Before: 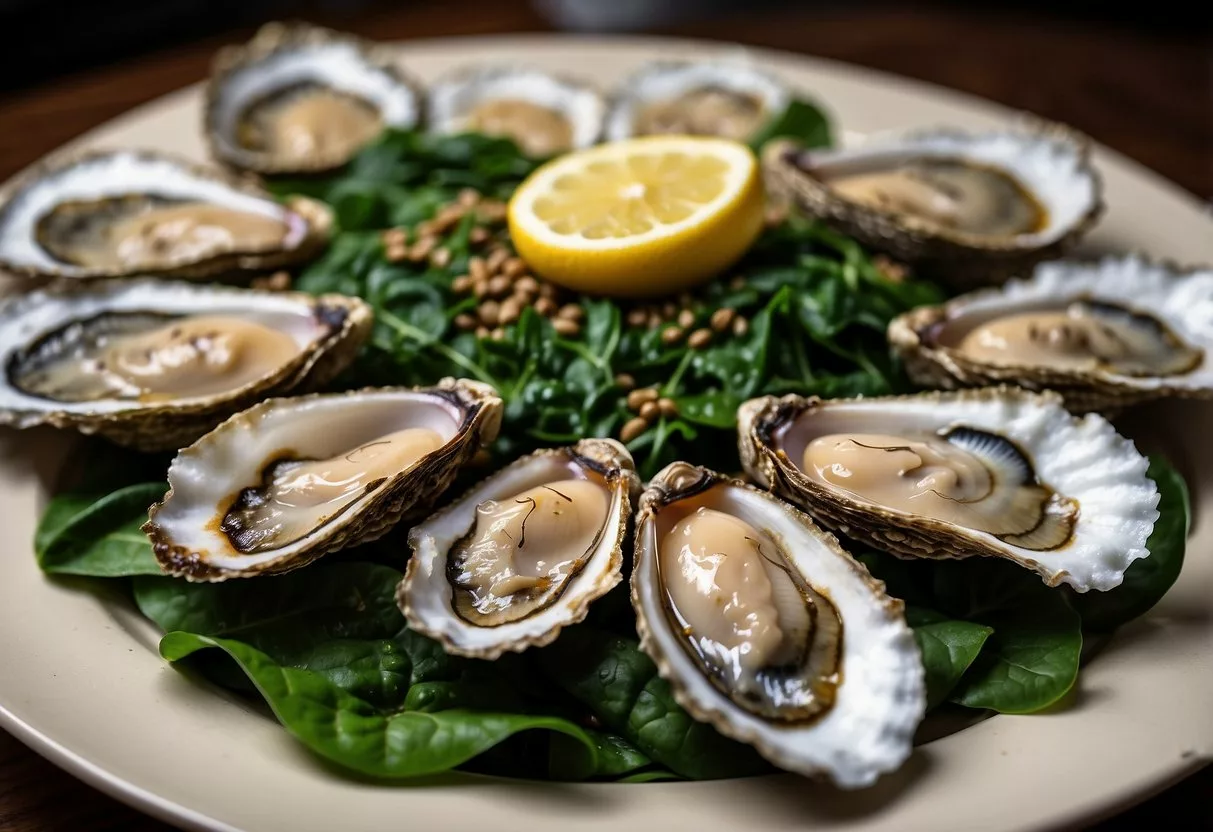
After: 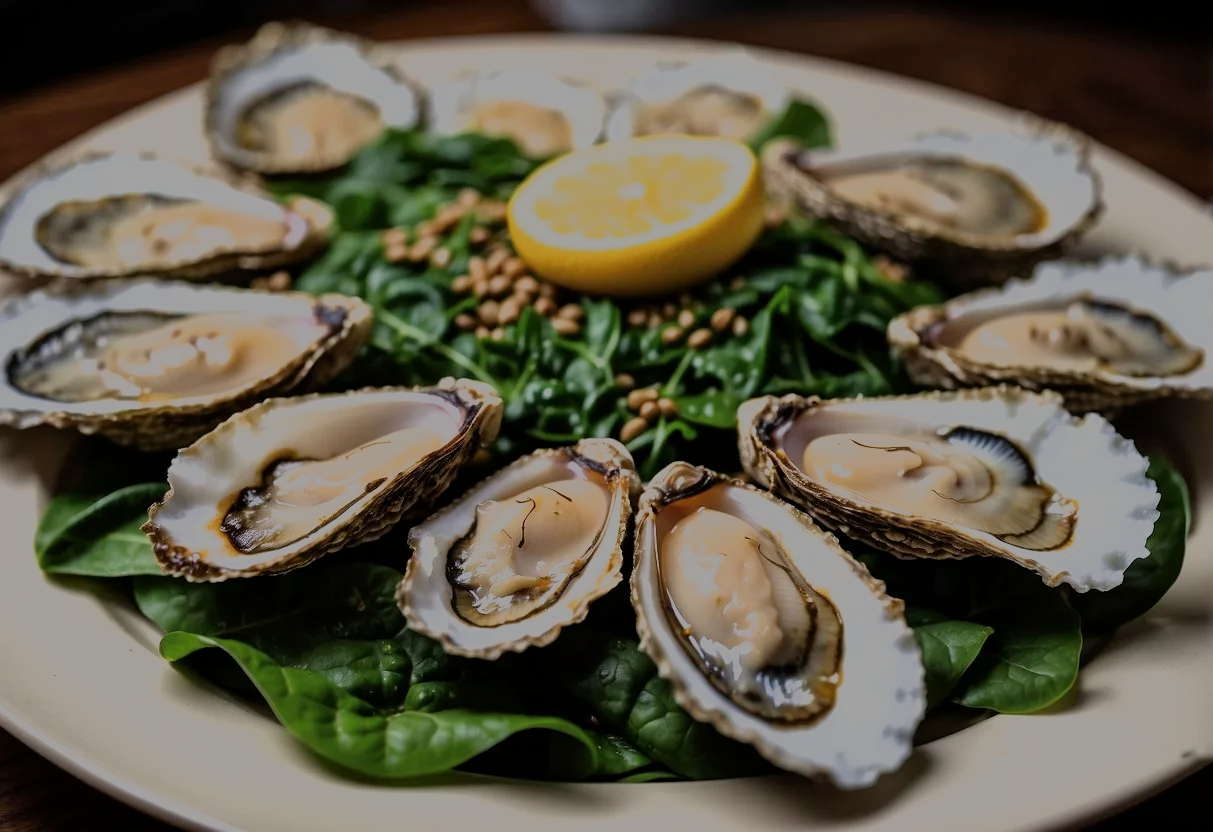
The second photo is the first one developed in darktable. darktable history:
filmic rgb: black relative exposure -13.11 EV, white relative exposure 4.02 EV, target white luminance 85.081%, hardness 6.29, latitude 41.35%, contrast 0.854, shadows ↔ highlights balance 7.98%
